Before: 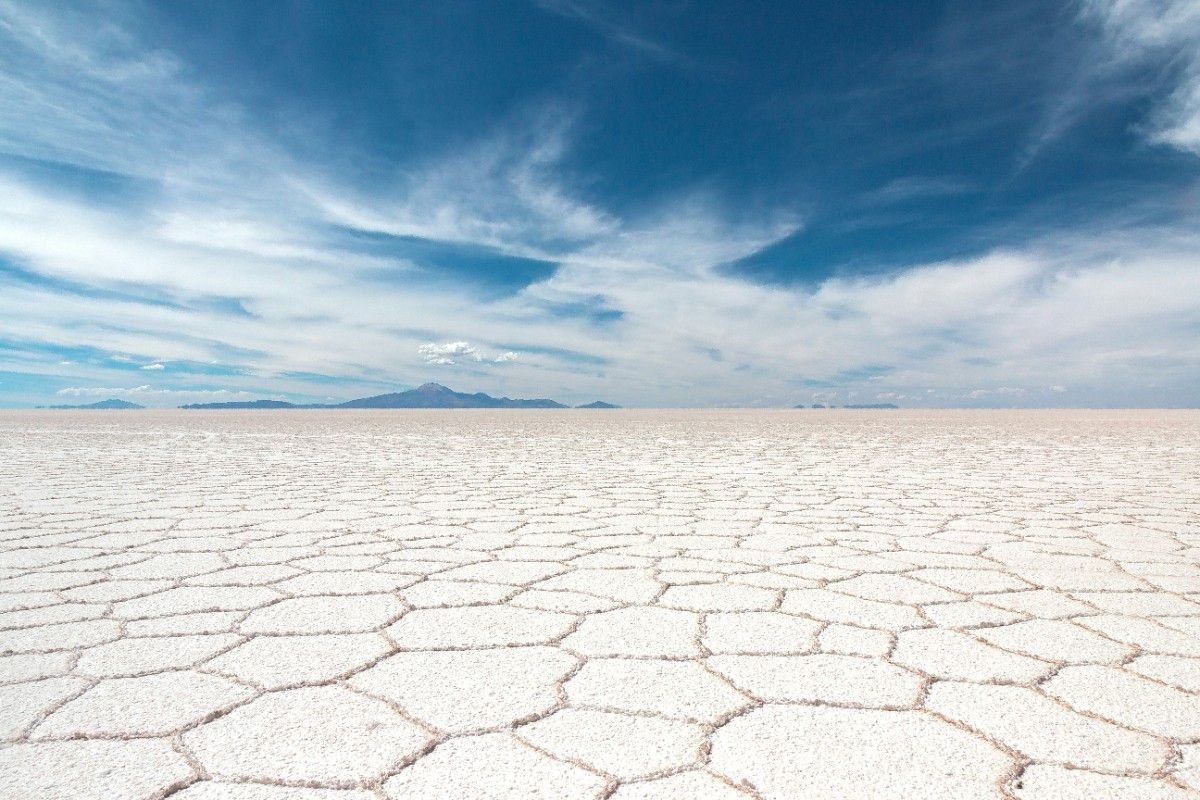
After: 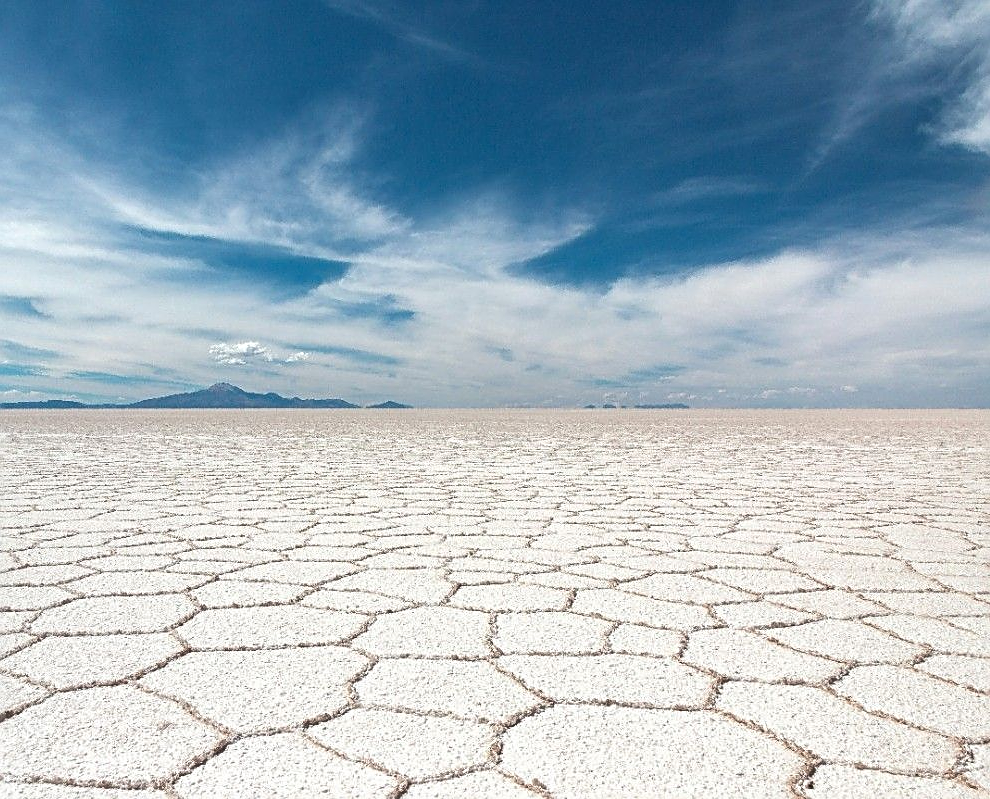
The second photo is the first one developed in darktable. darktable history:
sharpen: on, module defaults
crop: left 17.473%, bottom 0.024%
shadows and highlights: shadows 20.96, highlights -36.34, soften with gaussian
